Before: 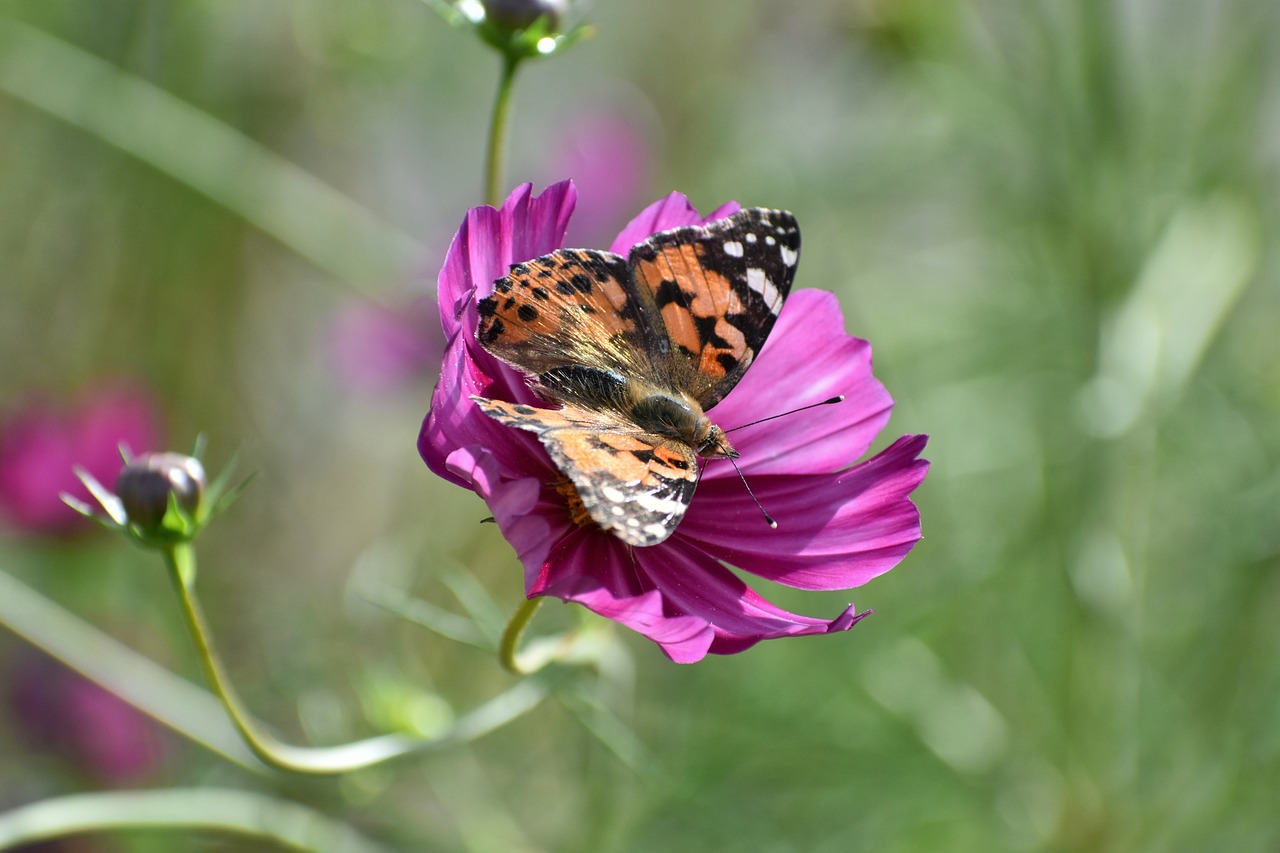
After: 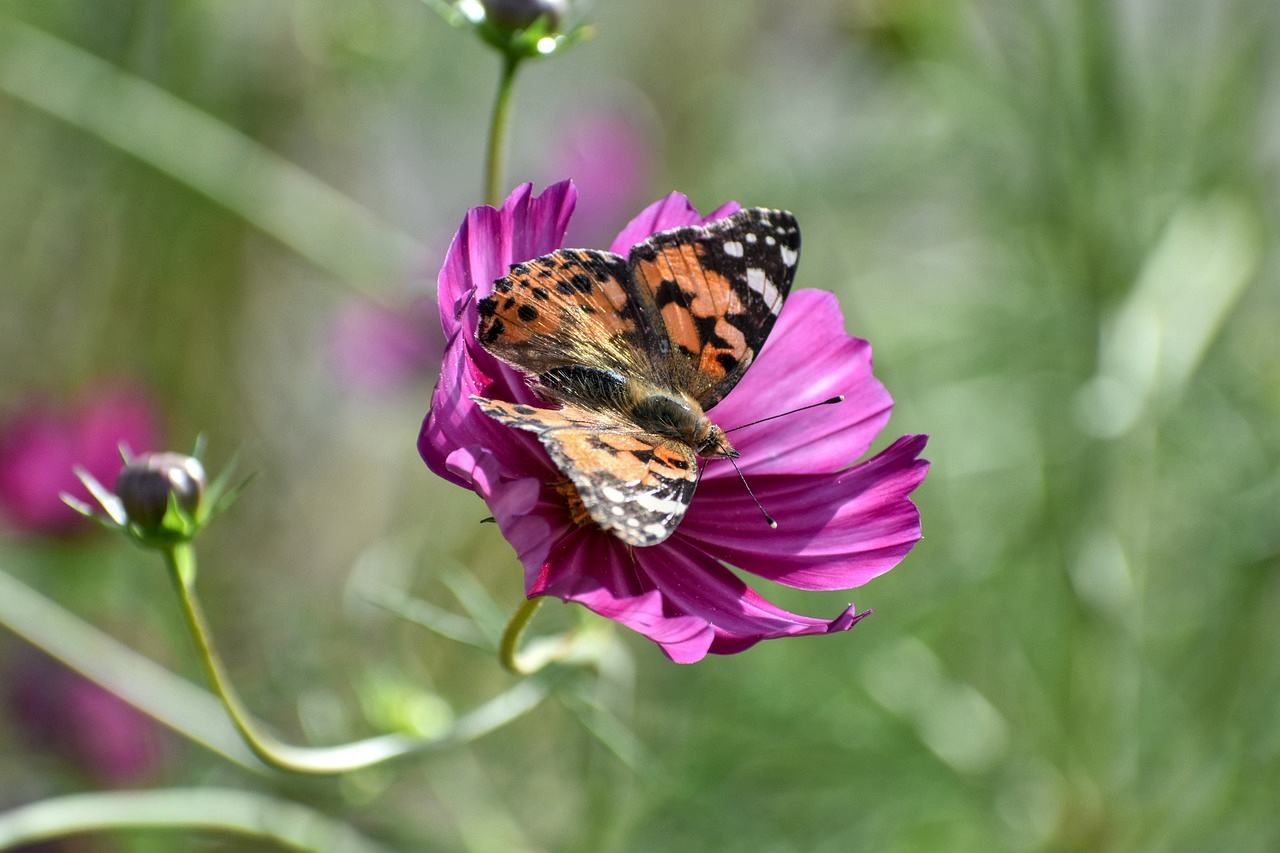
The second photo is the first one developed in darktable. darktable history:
exposure: exposure 0.02 EV, compensate highlight preservation false
local contrast: on, module defaults
